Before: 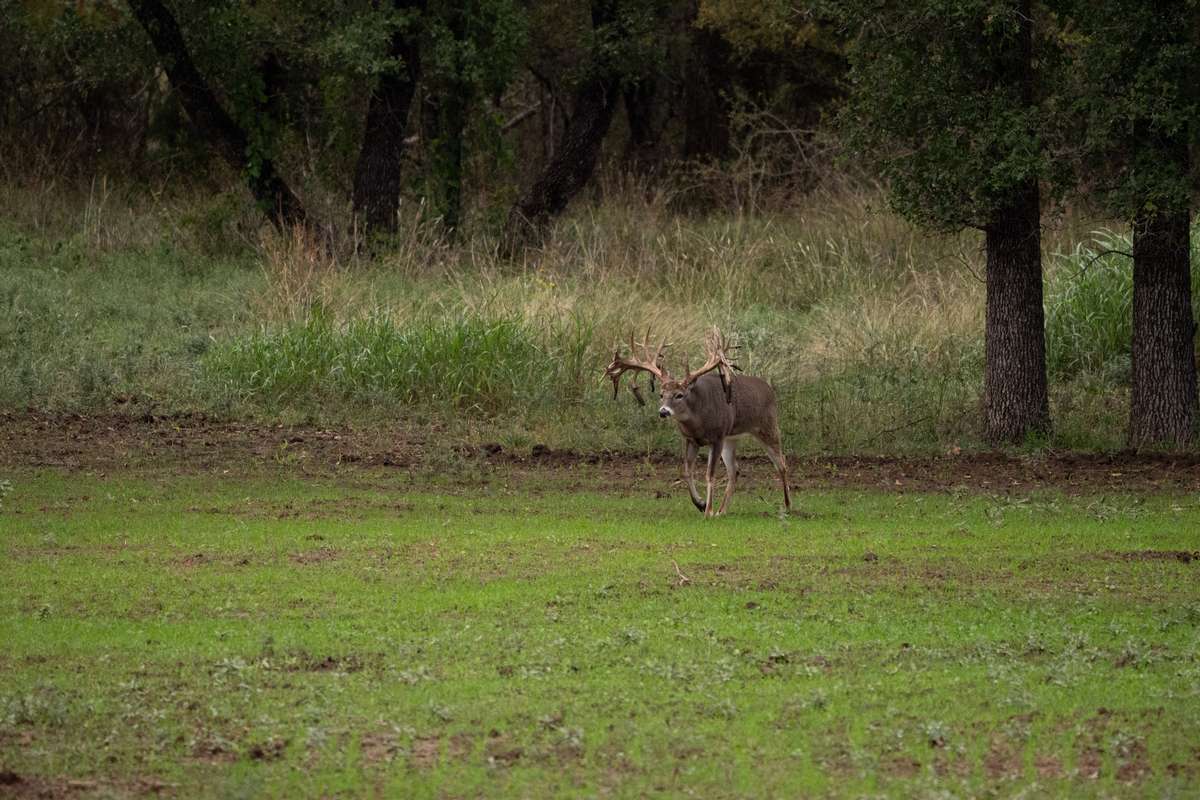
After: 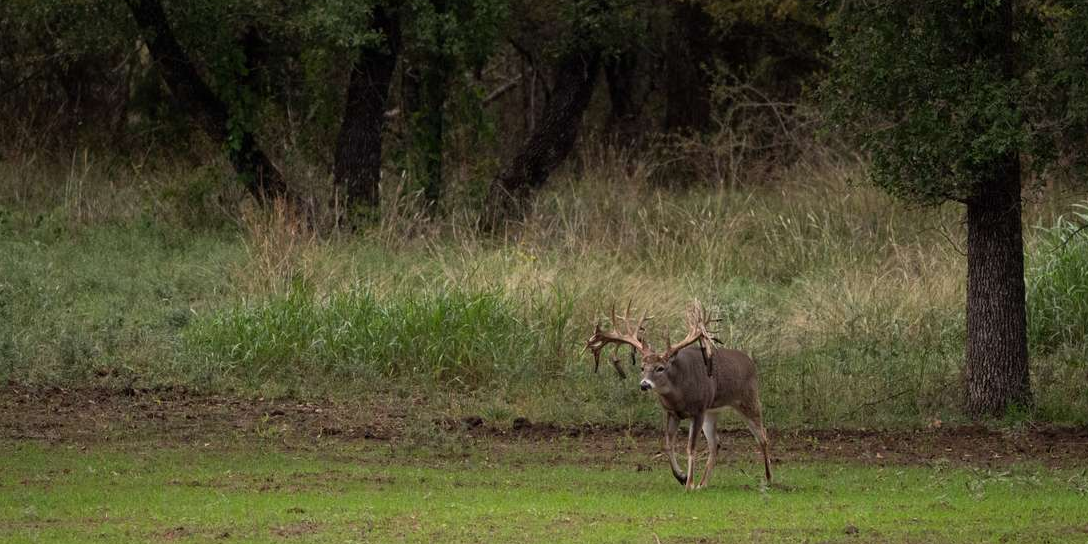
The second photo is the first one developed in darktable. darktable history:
crop: left 1.6%, top 3.405%, right 7.732%, bottom 28.505%
